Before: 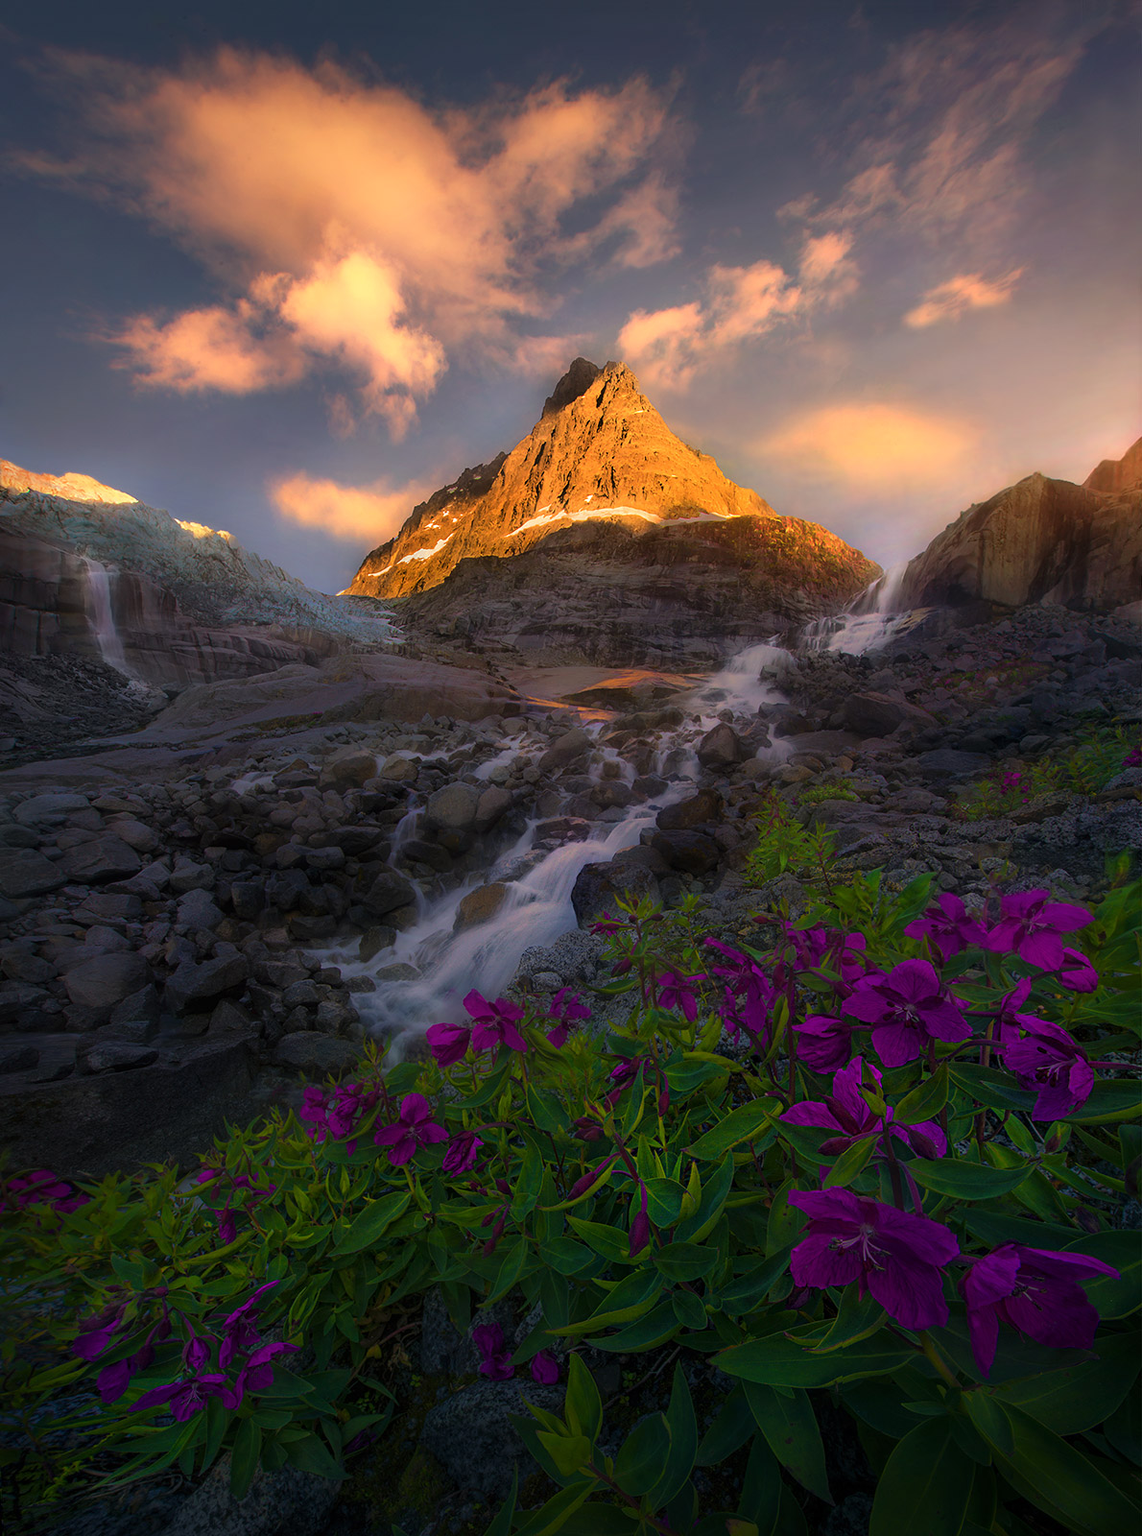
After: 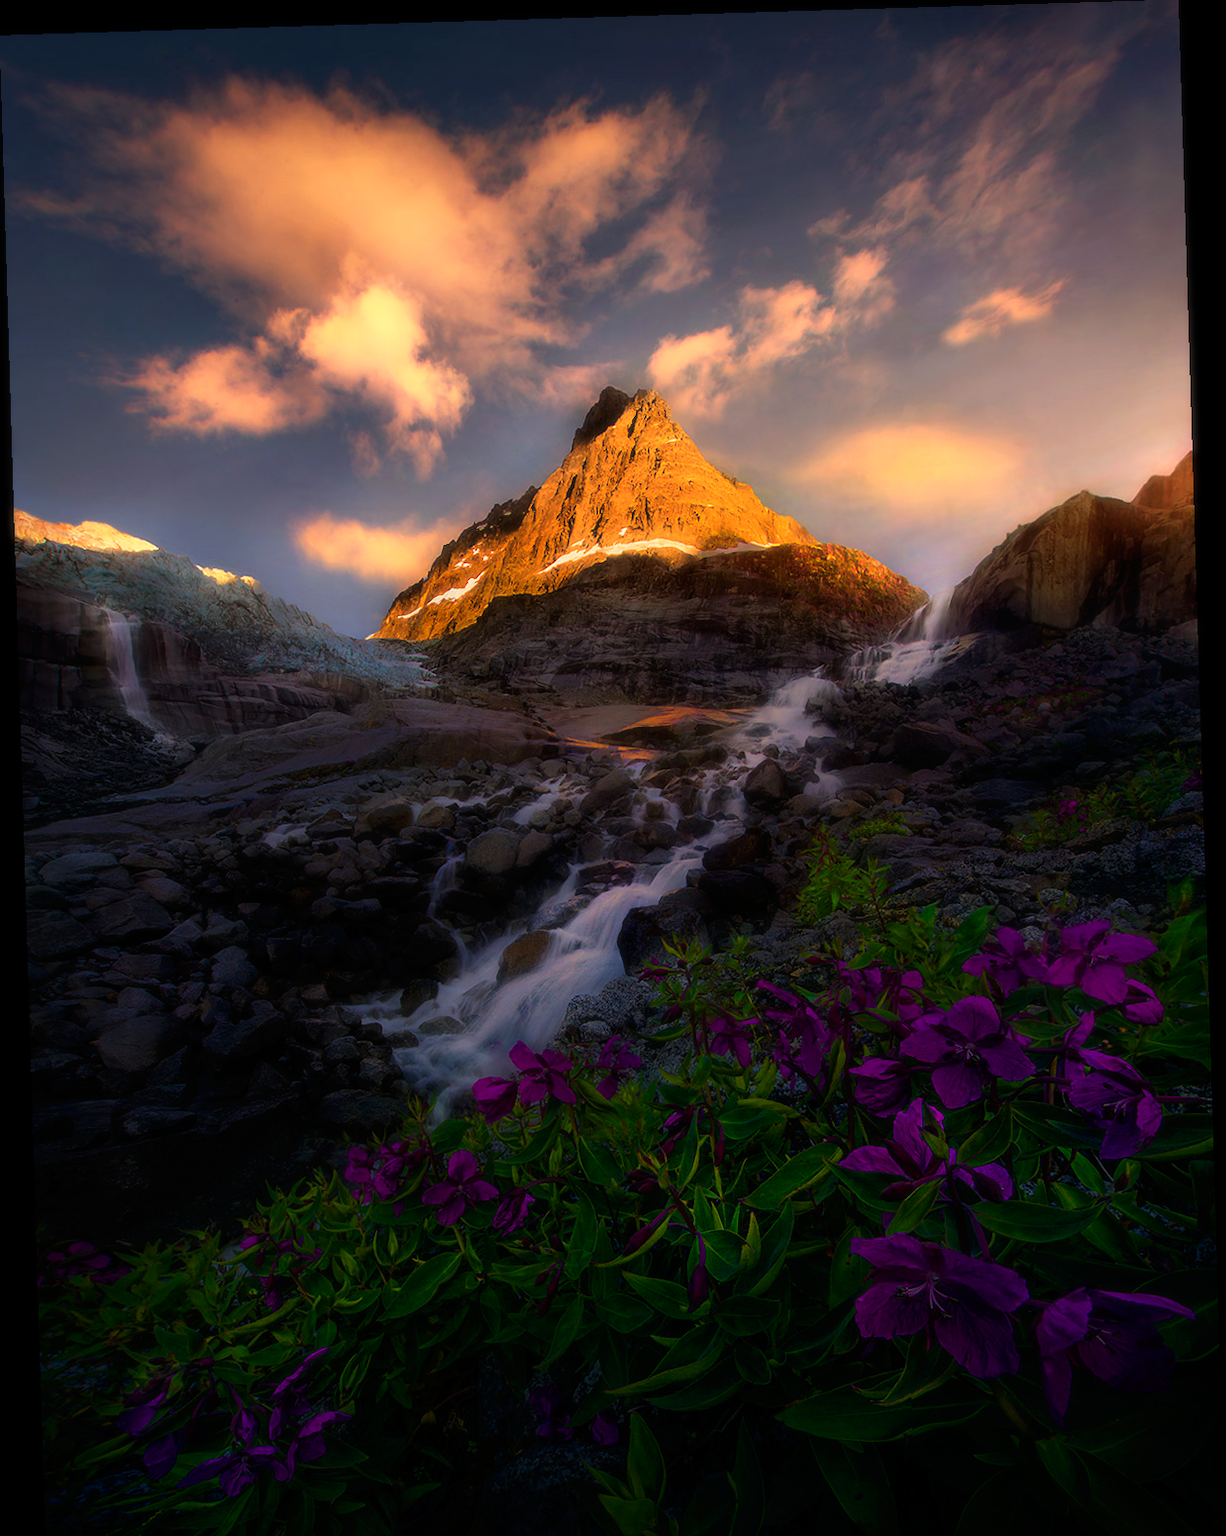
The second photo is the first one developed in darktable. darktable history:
crop and rotate: top 0%, bottom 5.097%
rotate and perspective: rotation -1.75°, automatic cropping off
tone curve: curves: ch0 [(0, 0) (0.003, 0) (0.011, 0.001) (0.025, 0.003) (0.044, 0.006) (0.069, 0.009) (0.1, 0.013) (0.136, 0.032) (0.177, 0.067) (0.224, 0.121) (0.277, 0.185) (0.335, 0.255) (0.399, 0.333) (0.468, 0.417) (0.543, 0.508) (0.623, 0.606) (0.709, 0.71) (0.801, 0.819) (0.898, 0.926) (1, 1)], preserve colors none
soften: size 10%, saturation 50%, brightness 0.2 EV, mix 10%
